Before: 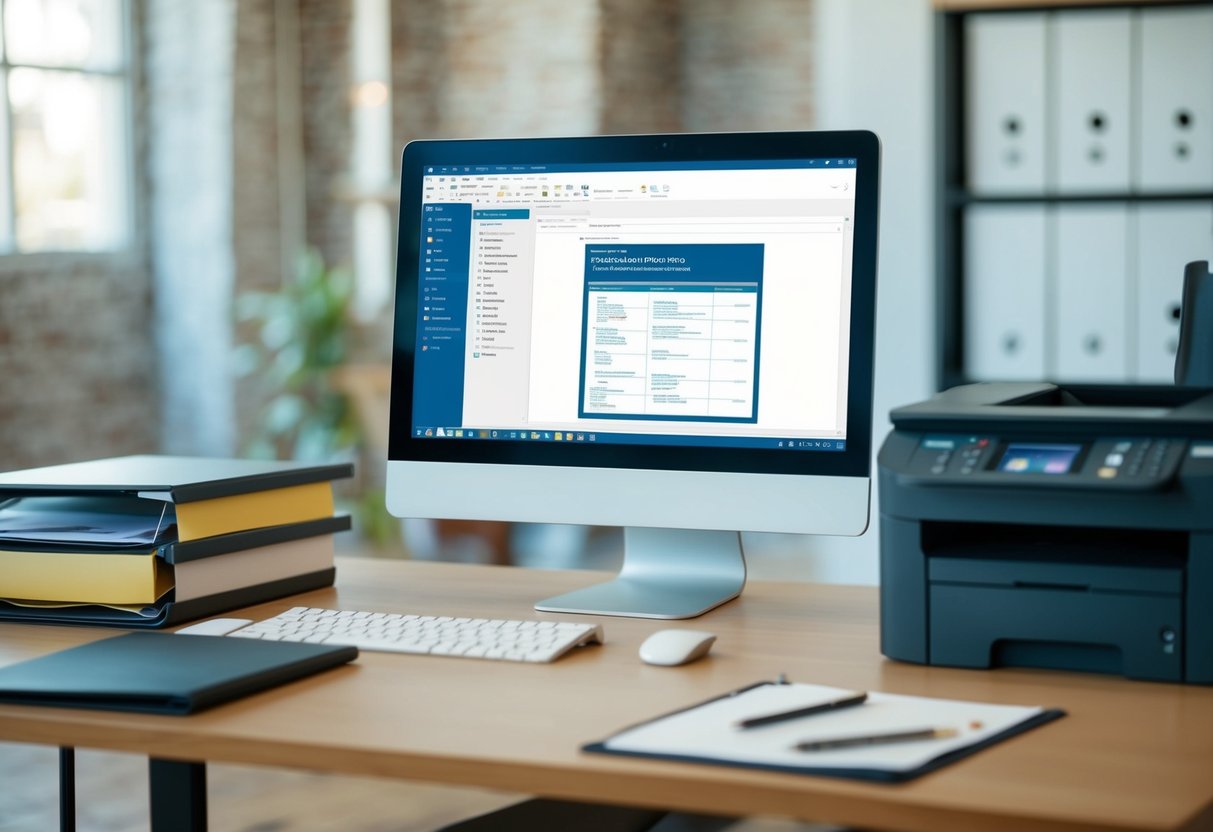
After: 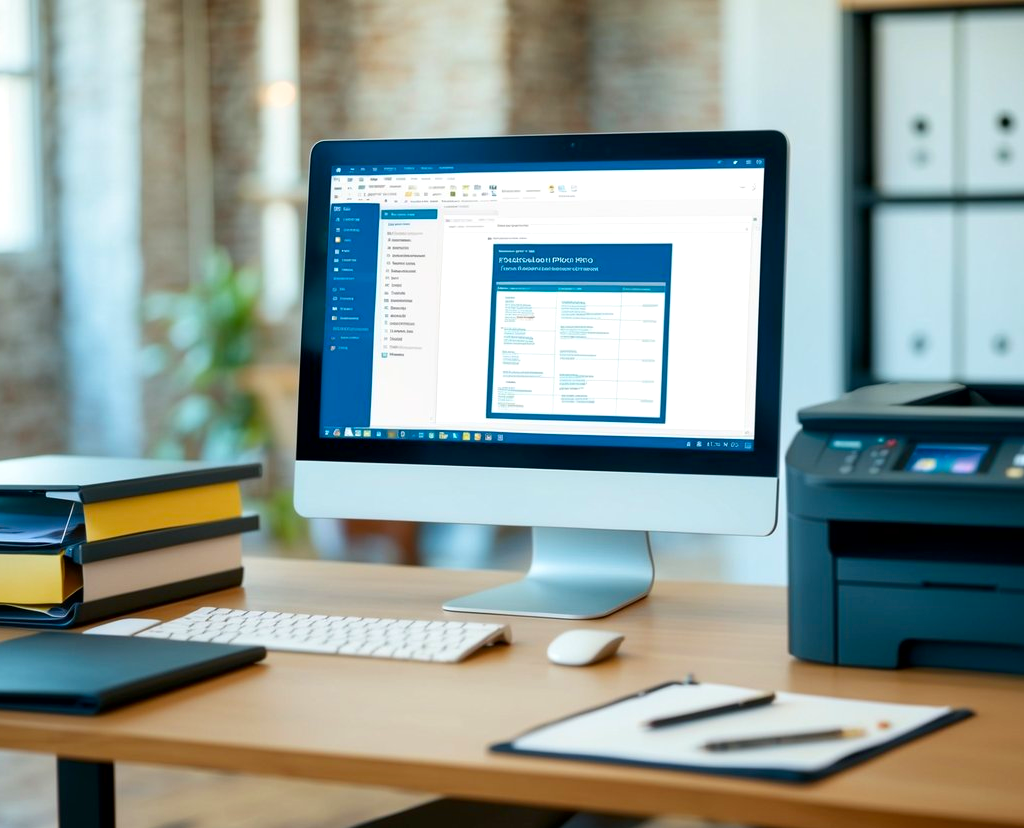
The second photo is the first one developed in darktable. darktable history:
exposure: black level correction 0.002, exposure 0.15 EV, compensate highlight preservation false
crop: left 7.598%, right 7.873%
contrast brightness saturation: contrast 0.09, saturation 0.28
rotate and perspective: crop left 0, crop top 0
